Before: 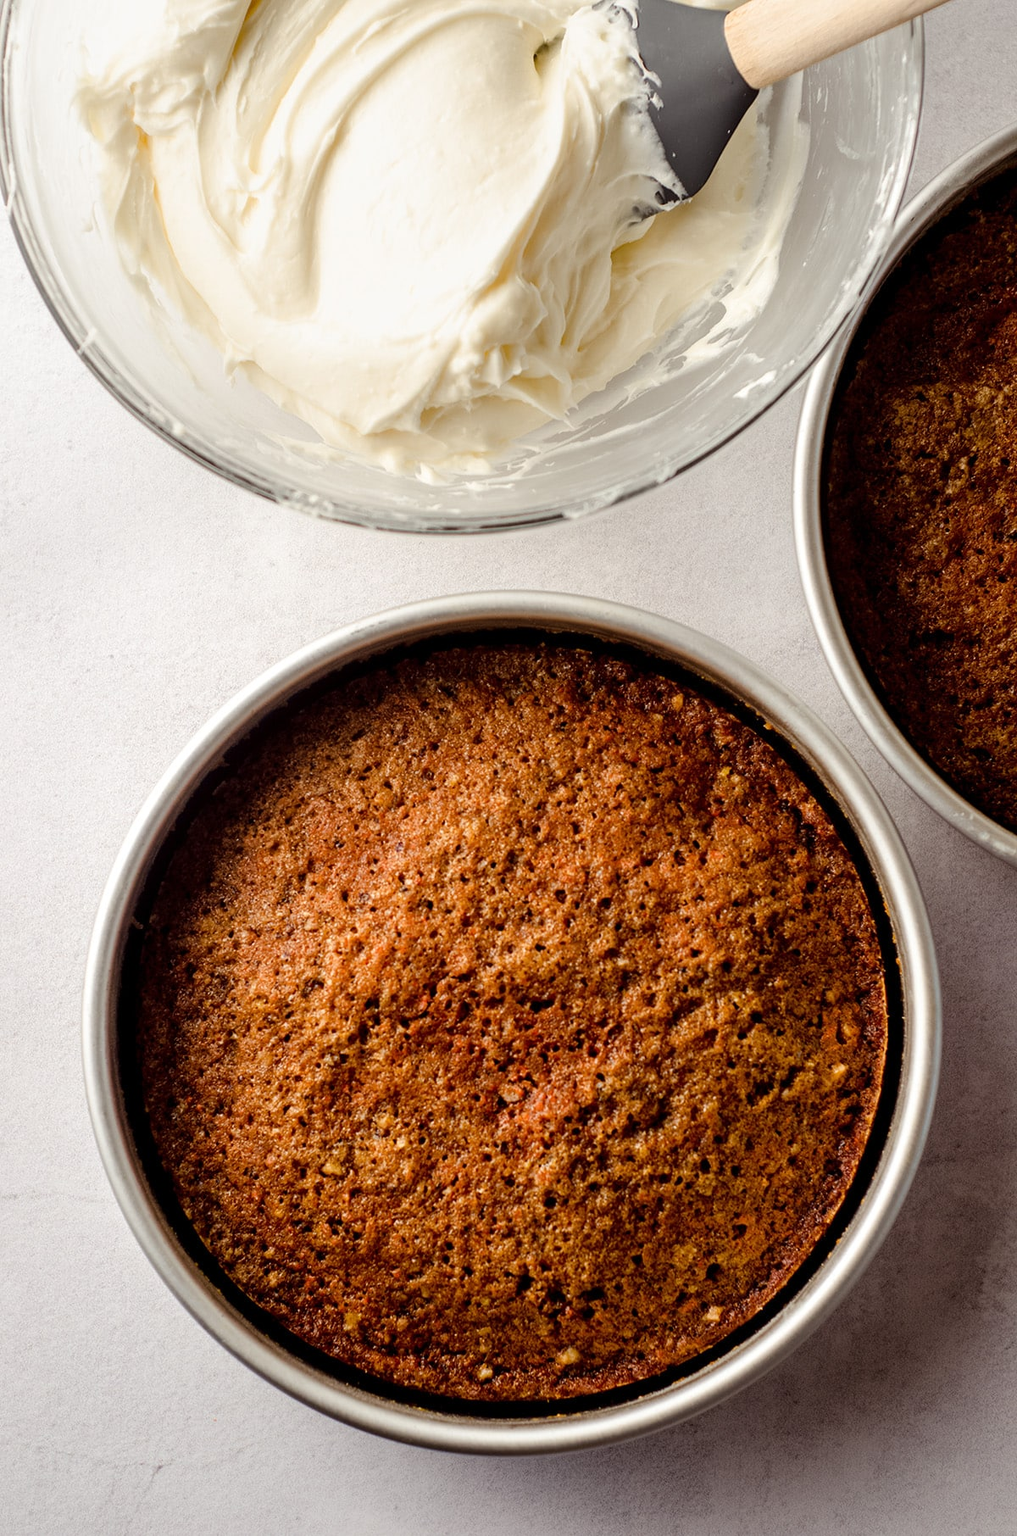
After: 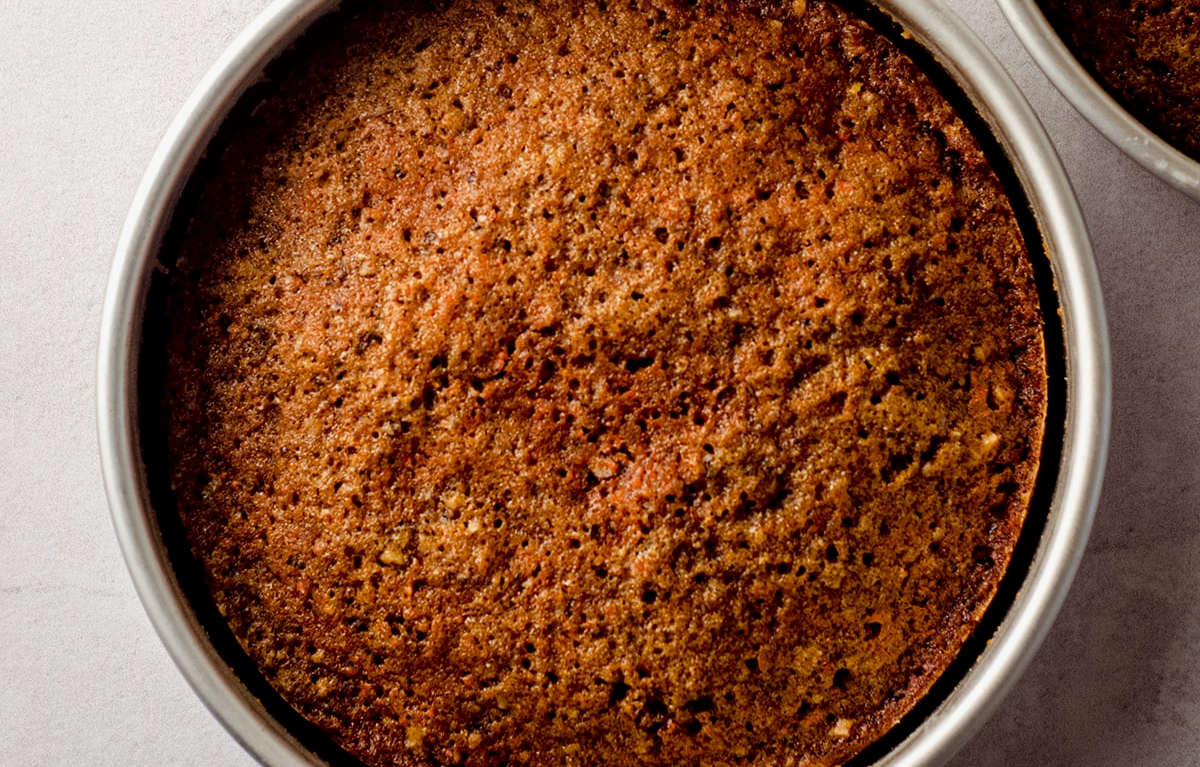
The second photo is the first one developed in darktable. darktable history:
exposure: black level correction 0.002, exposure -0.107 EV, compensate exposure bias true, compensate highlight preservation false
crop: top 45.375%, bottom 12.262%
